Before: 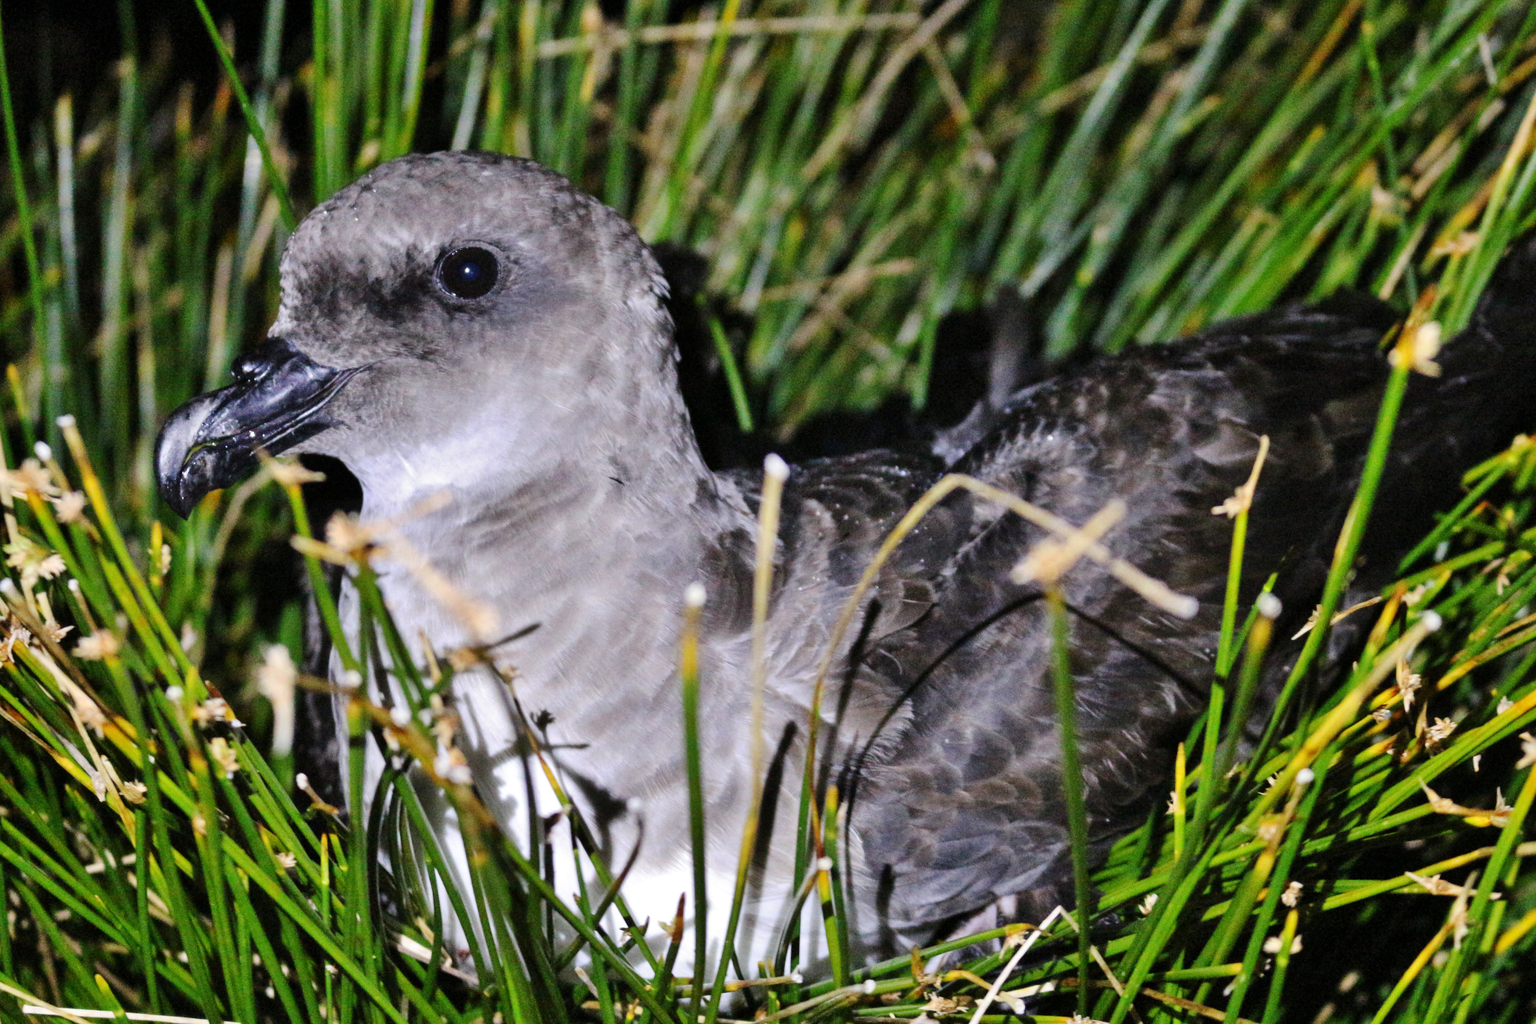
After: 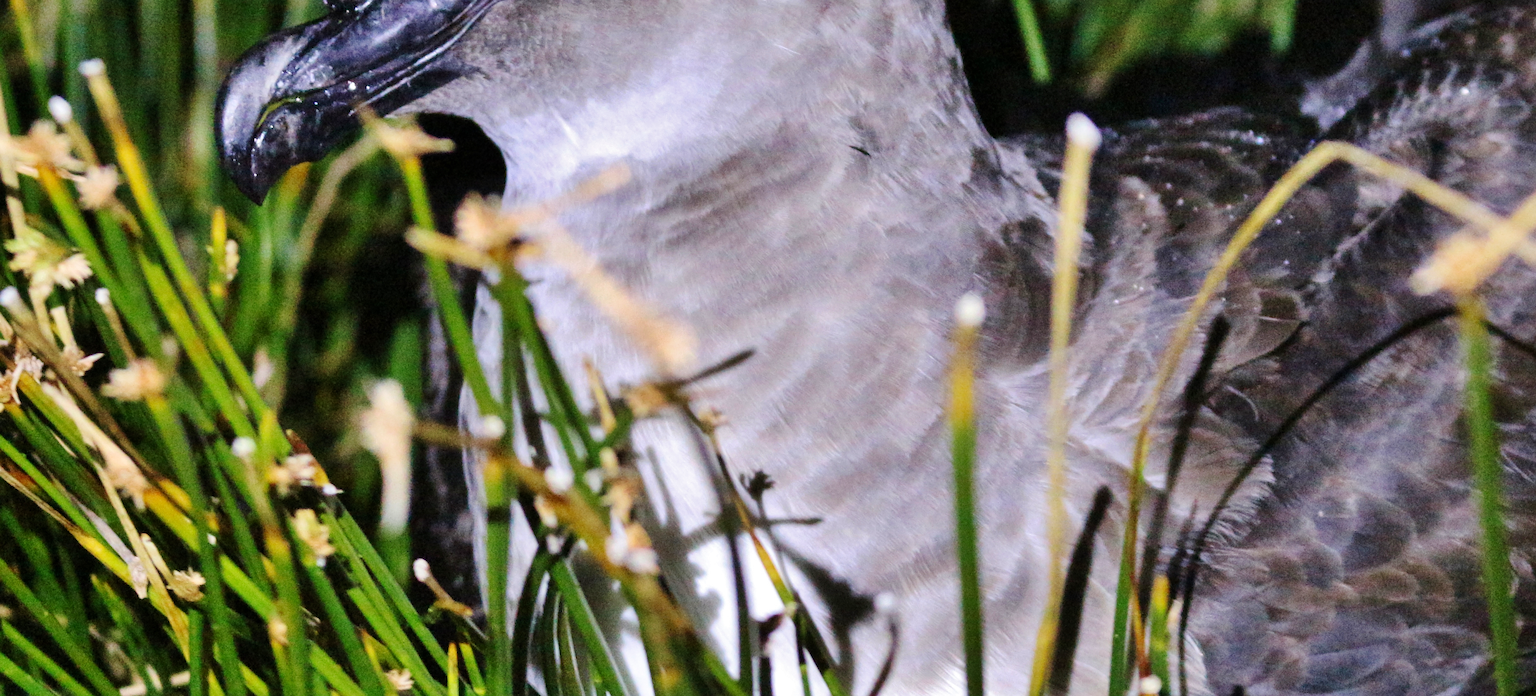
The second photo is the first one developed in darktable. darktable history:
sharpen: amount 0.201
crop: top 36.416%, right 28.28%, bottom 14.782%
velvia: strength 30.62%
